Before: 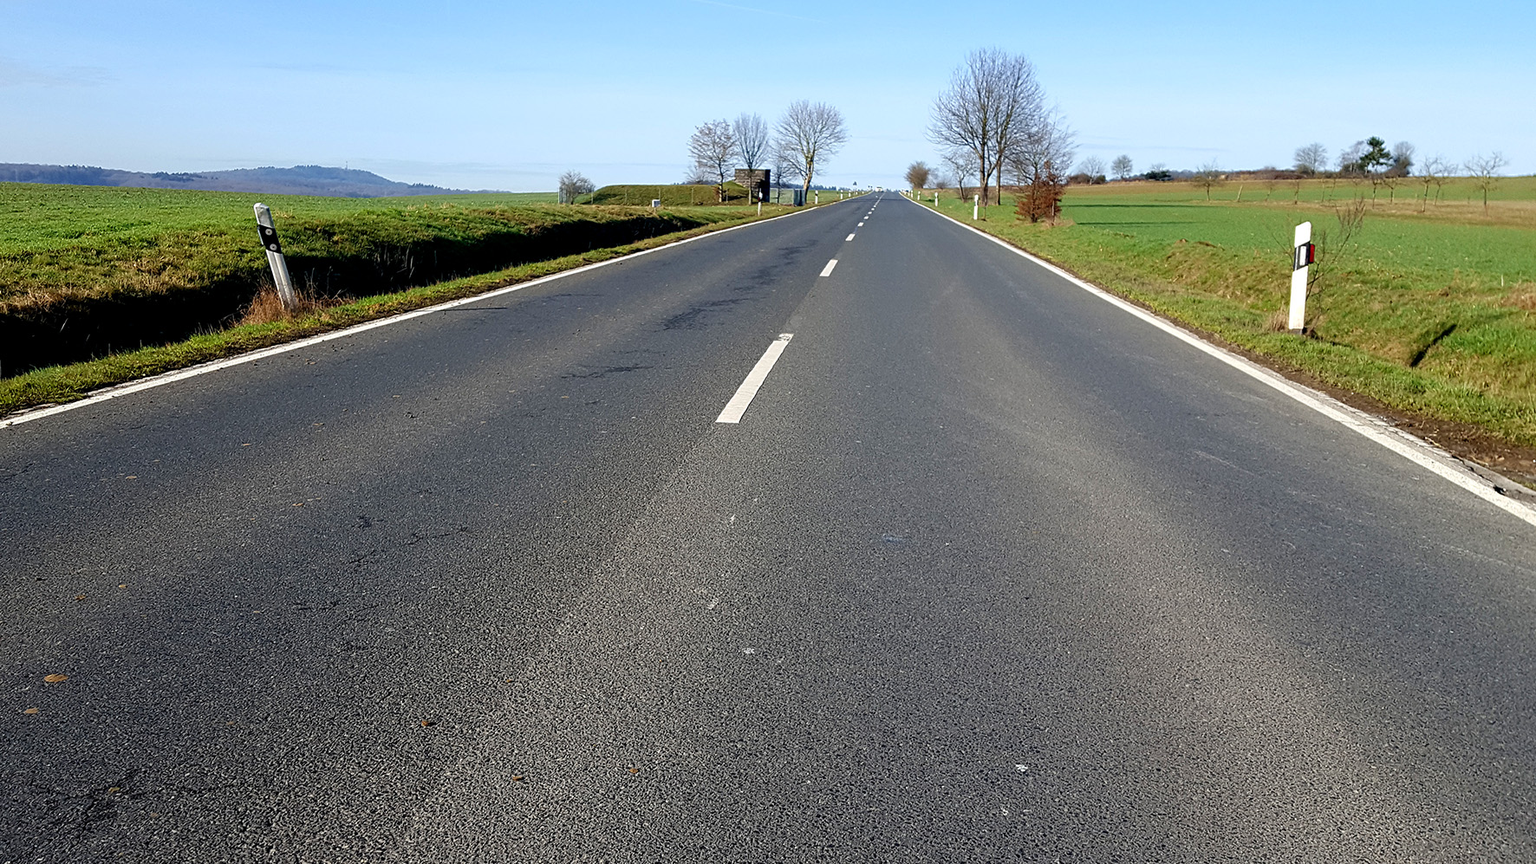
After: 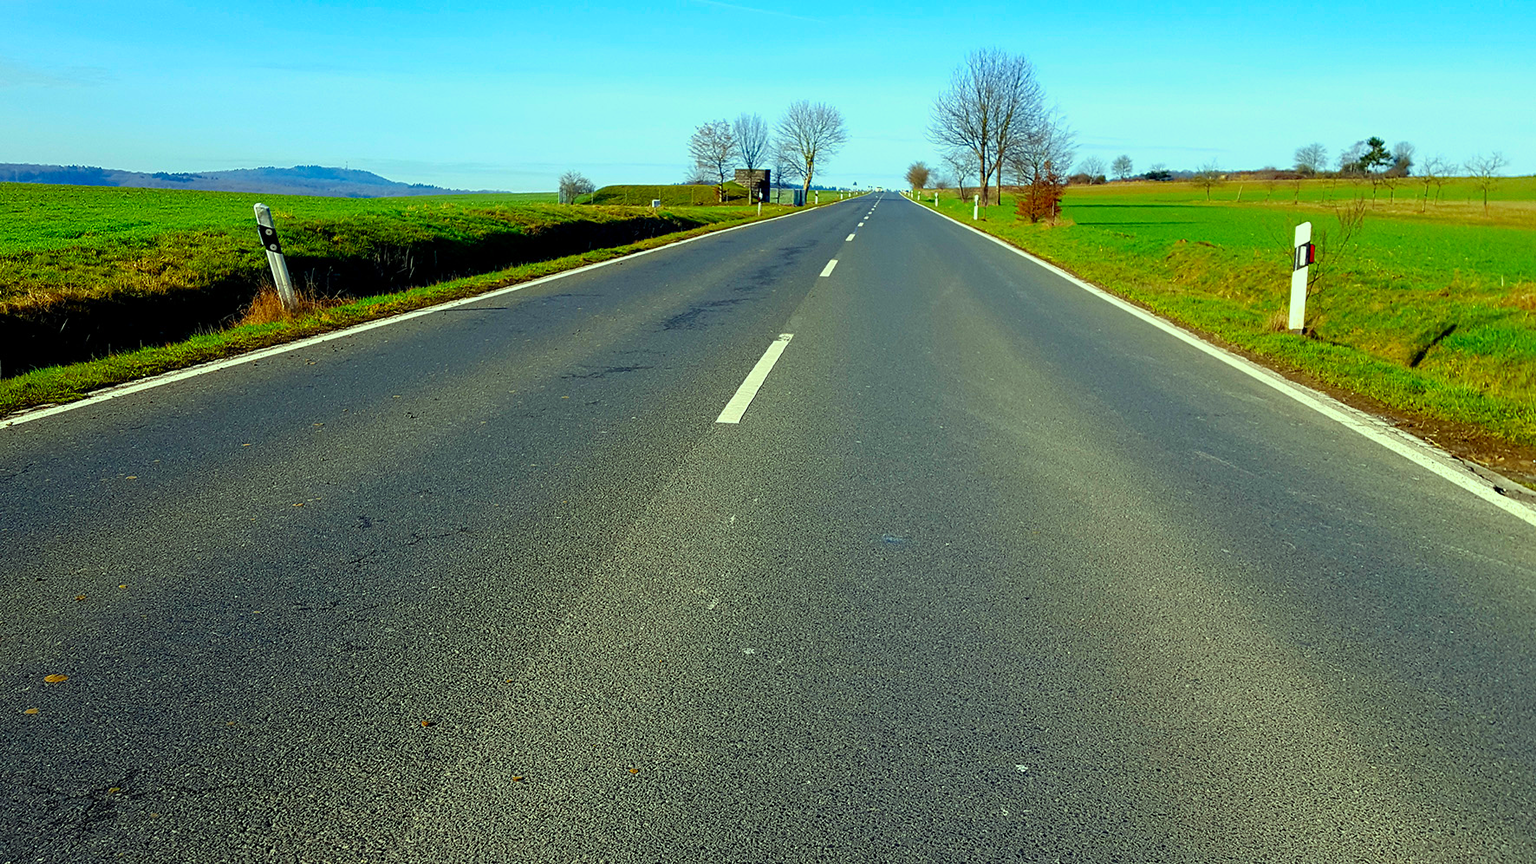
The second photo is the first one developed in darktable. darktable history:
levels: levels [0, 0.498, 1]
contrast brightness saturation: saturation -0.04
color correction: highlights a* -10.77, highlights b* 9.8, saturation 1.72
